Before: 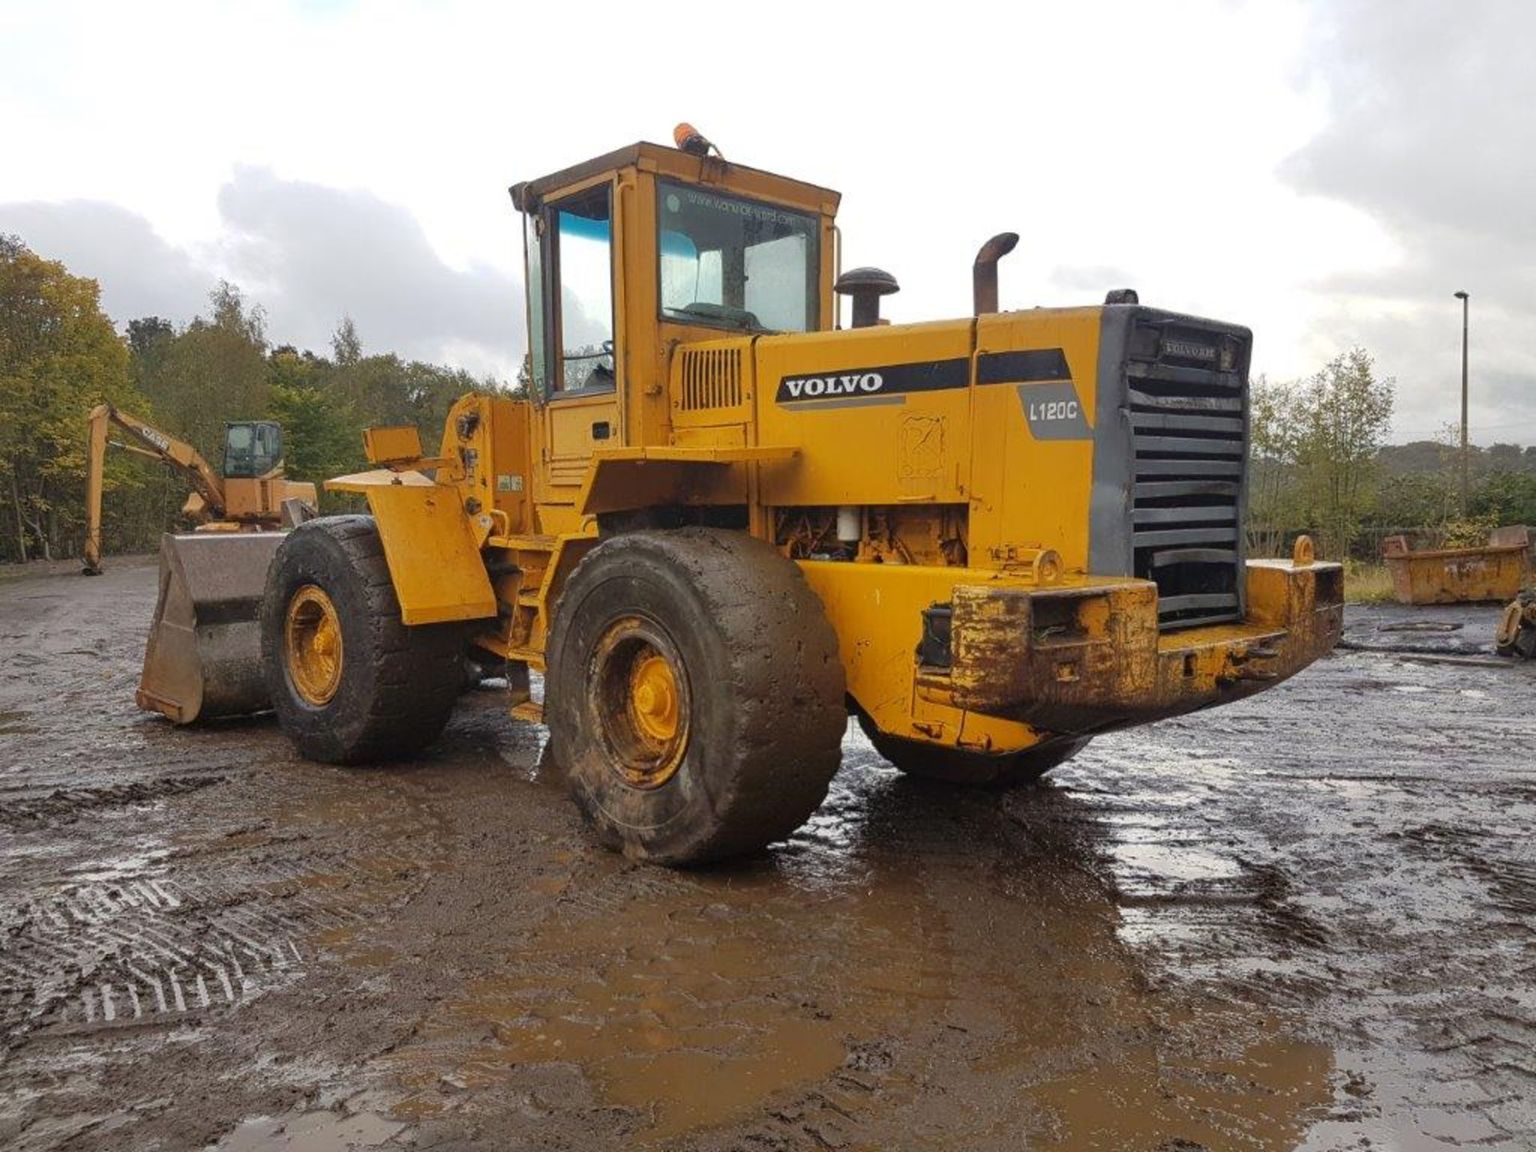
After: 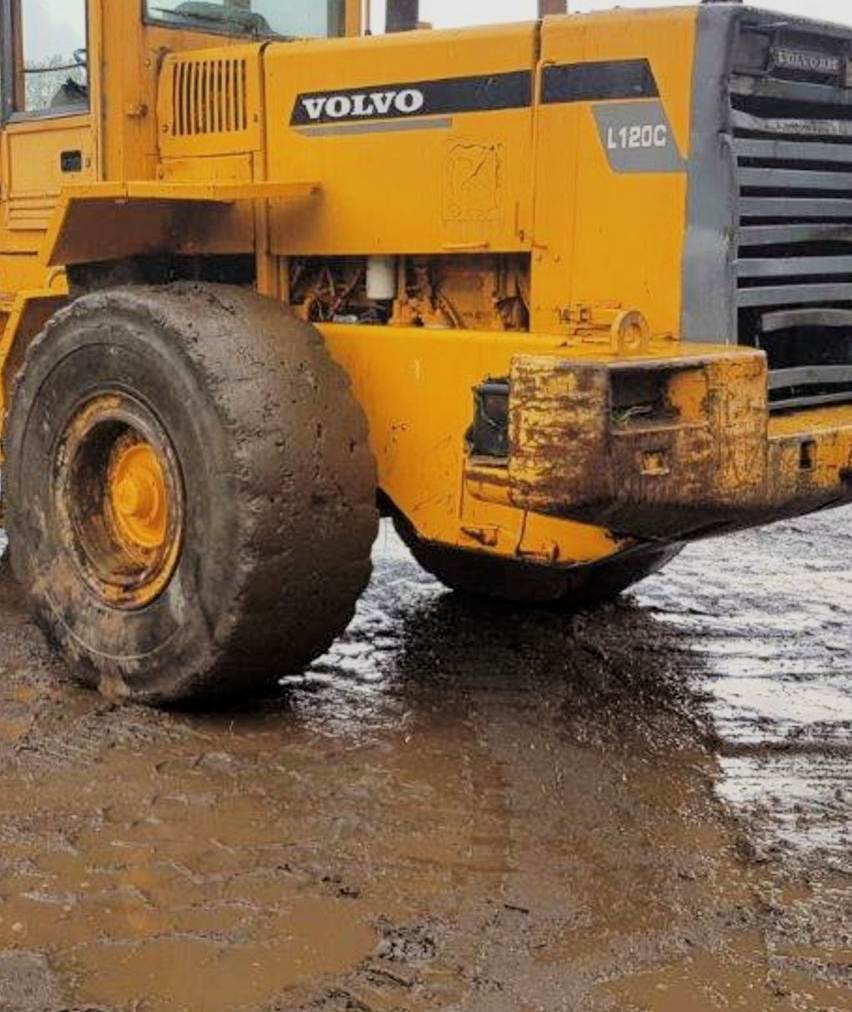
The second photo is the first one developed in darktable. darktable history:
crop: left 35.432%, top 26.233%, right 20.145%, bottom 3.432%
local contrast: highlights 100%, shadows 100%, detail 120%, midtone range 0.2
exposure: black level correction -0.002, exposure 0.708 EV, compensate exposure bias true, compensate highlight preservation false
filmic rgb: black relative exposure -7.15 EV, white relative exposure 5.36 EV, hardness 3.02, color science v6 (2022)
